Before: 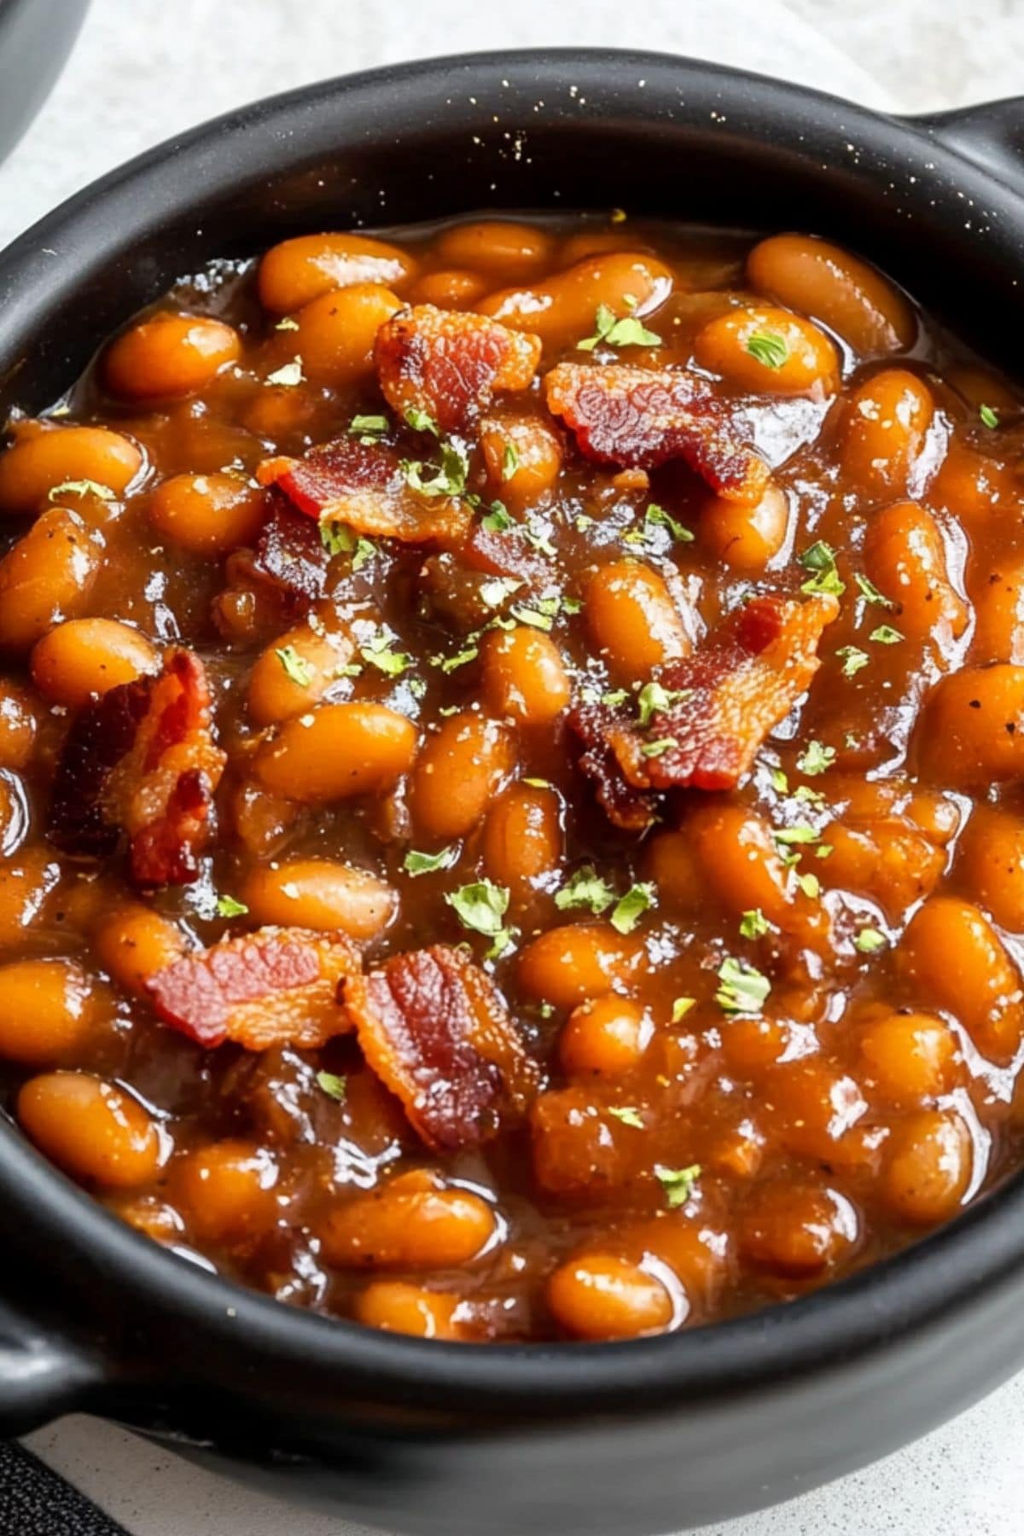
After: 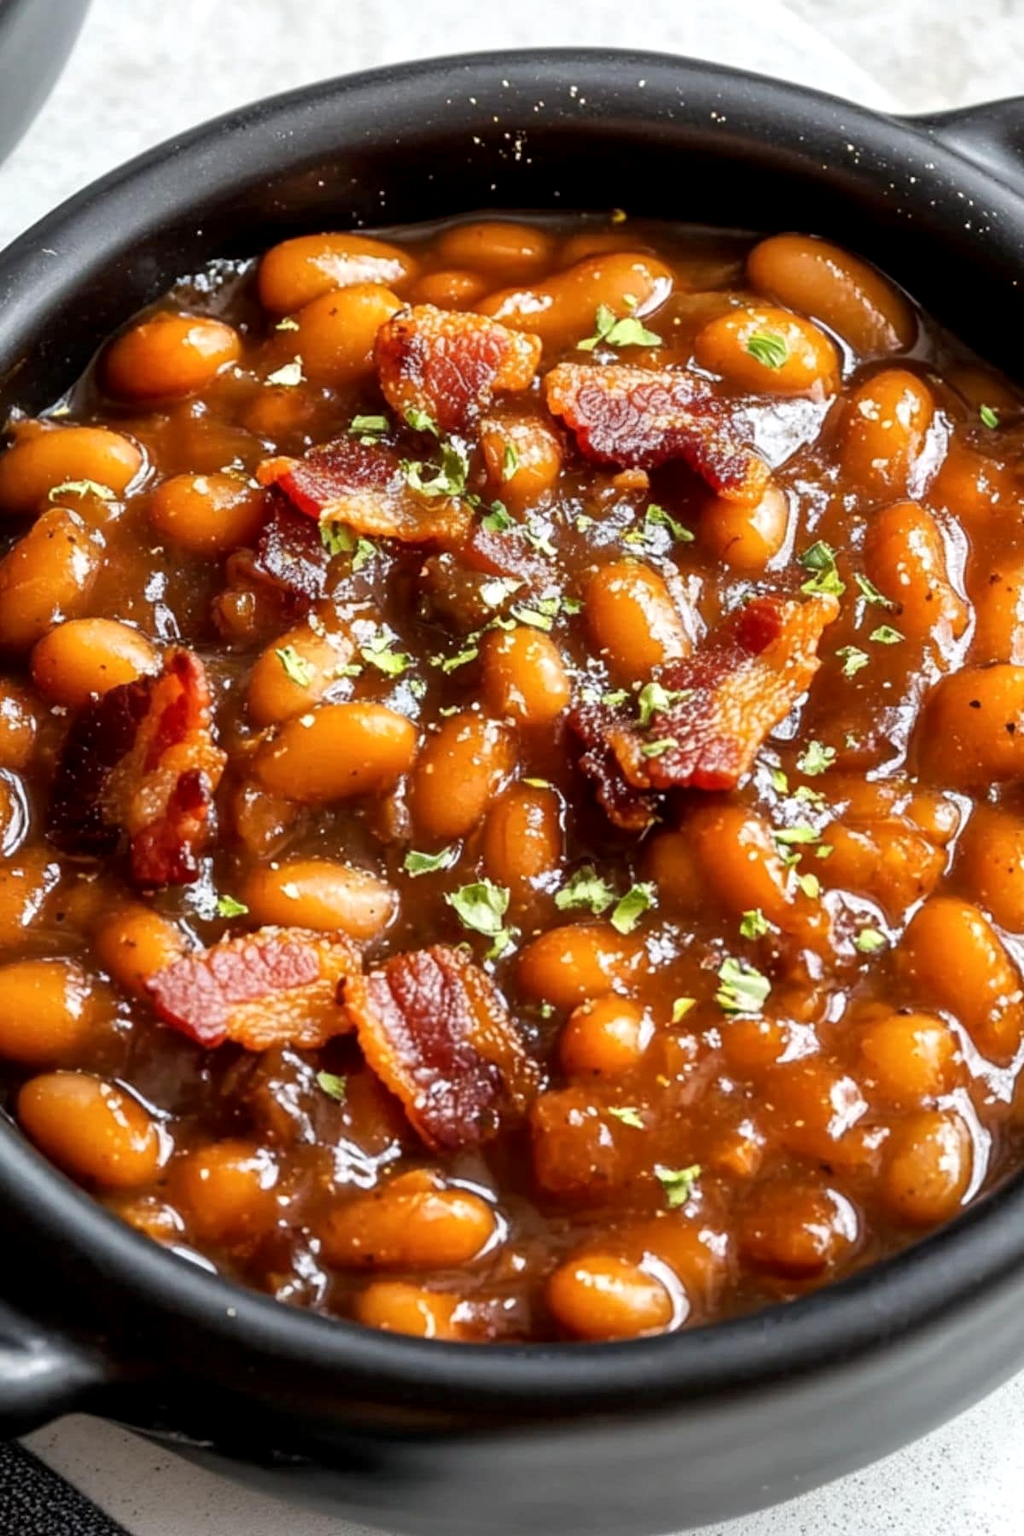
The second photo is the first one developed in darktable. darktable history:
local contrast: highlights 107%, shadows 101%, detail 119%, midtone range 0.2
